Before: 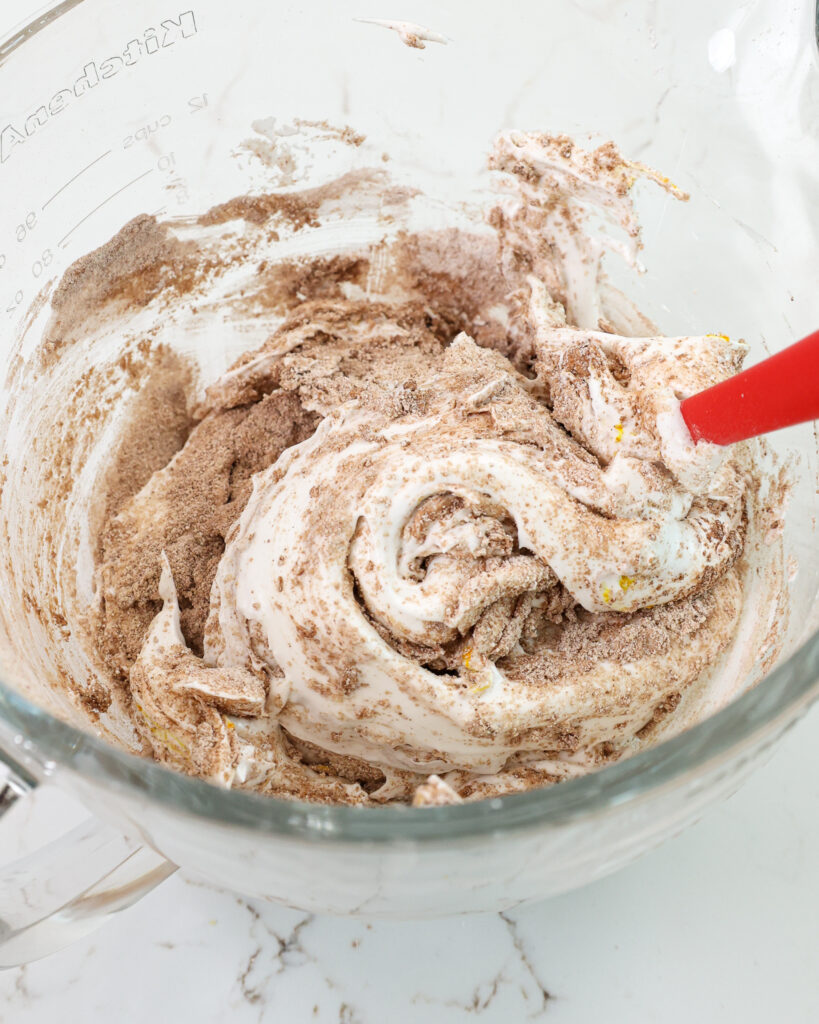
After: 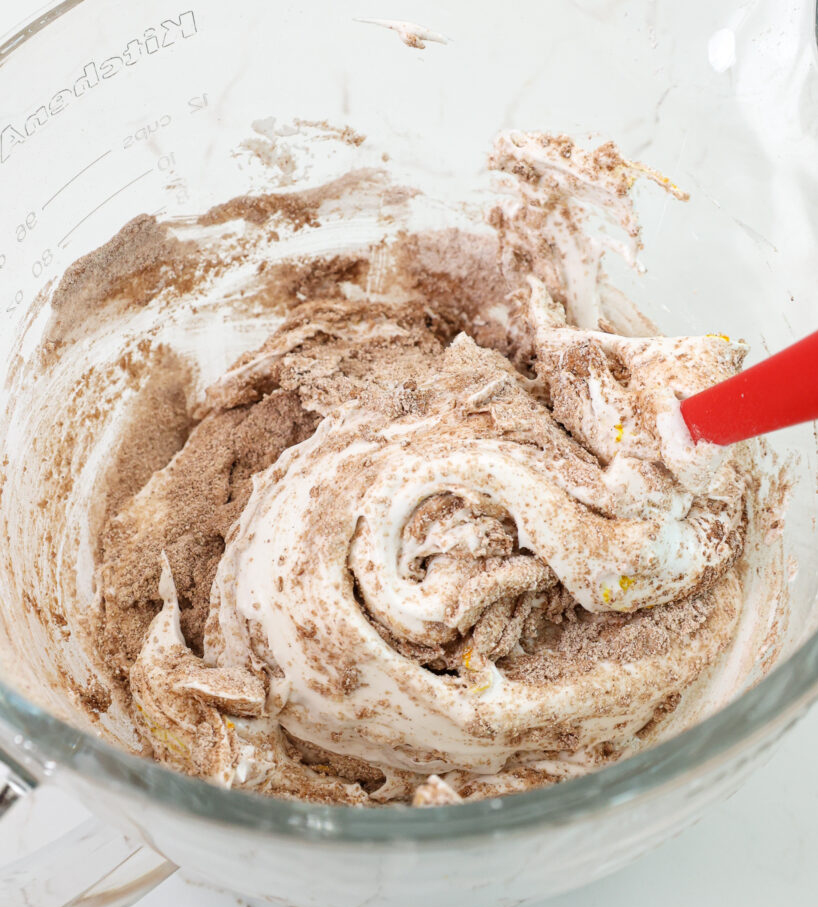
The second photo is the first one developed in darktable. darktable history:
crop and rotate: top 0%, bottom 11.424%
